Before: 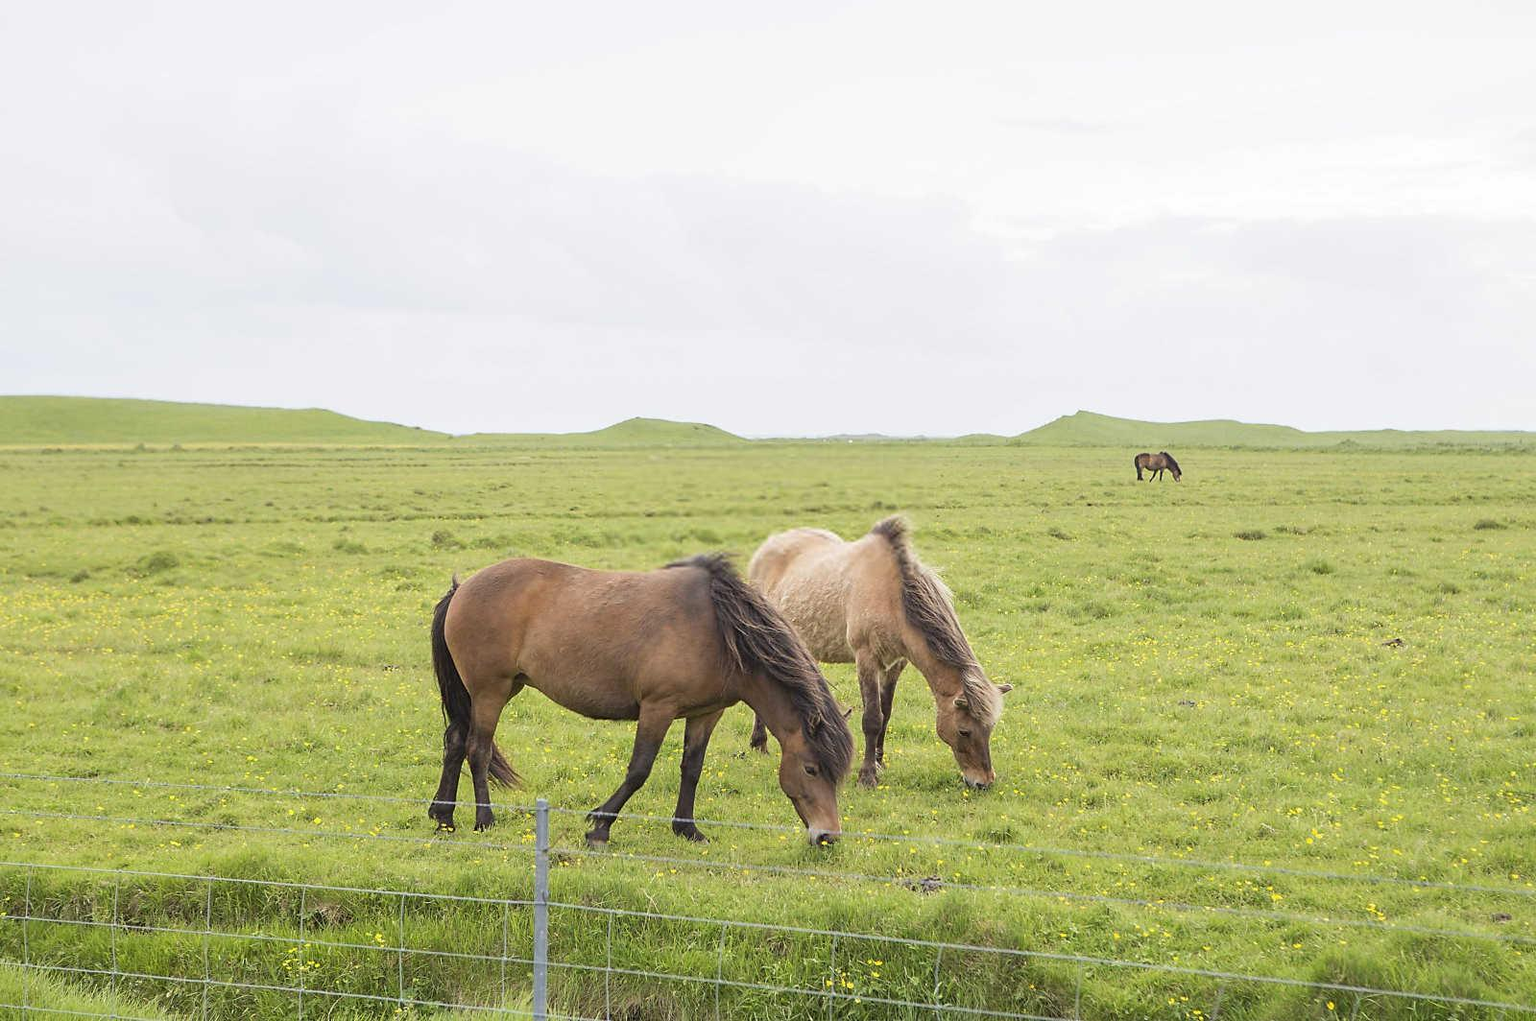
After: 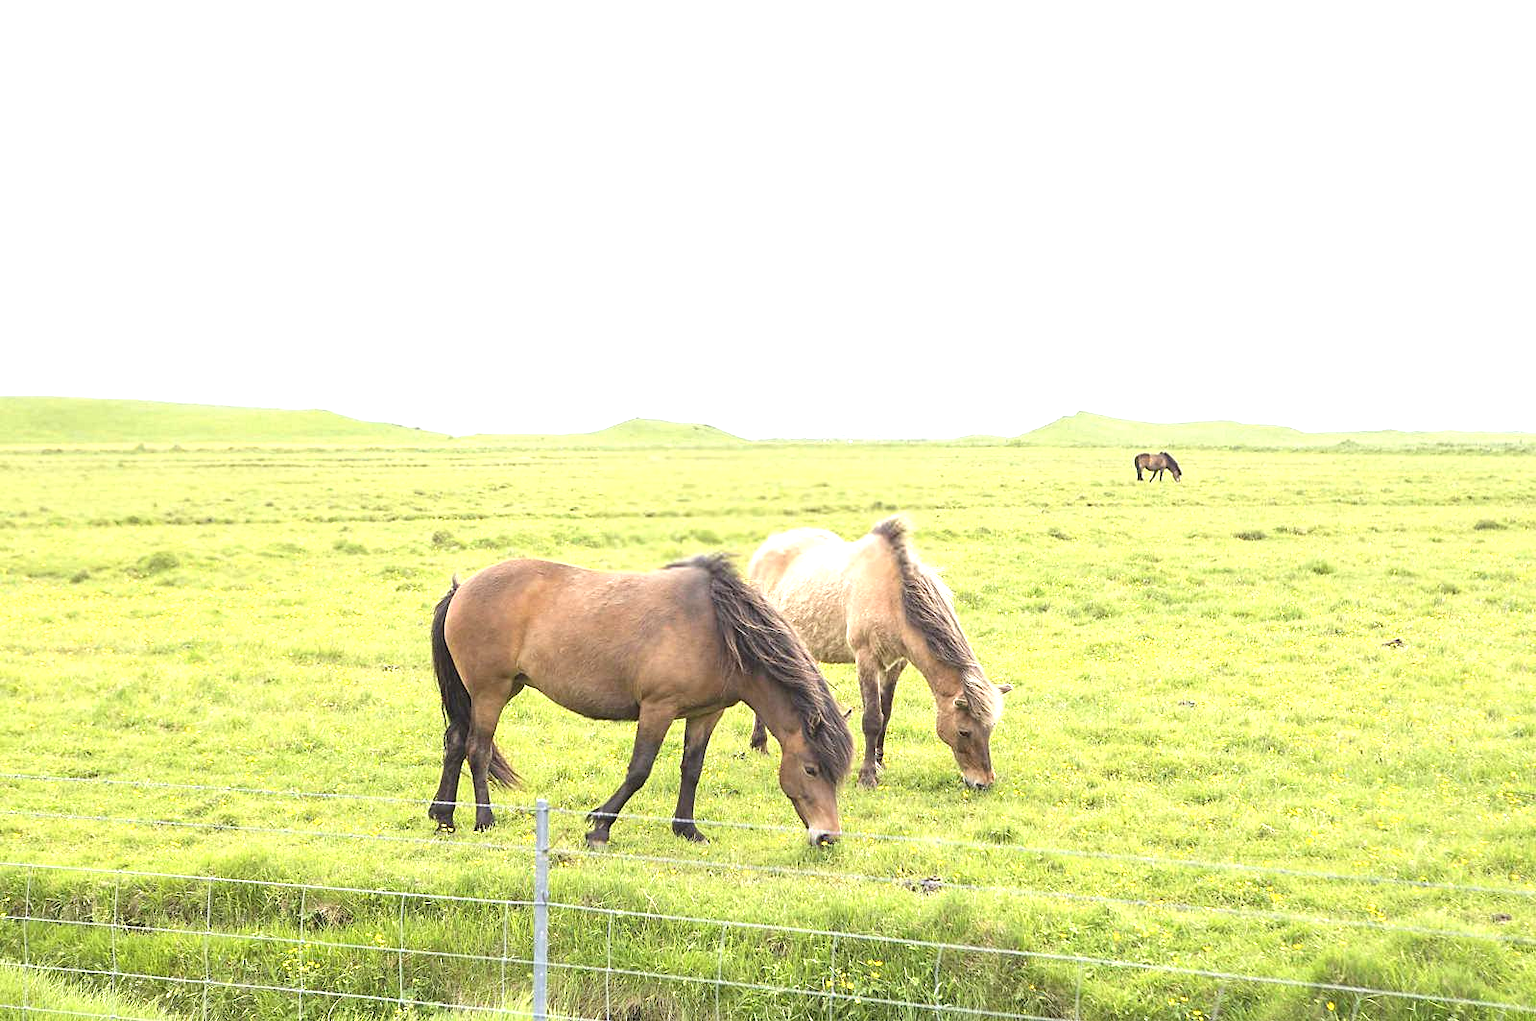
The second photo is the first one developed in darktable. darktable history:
exposure: black level correction 0, exposure 1.024 EV, compensate highlight preservation false
